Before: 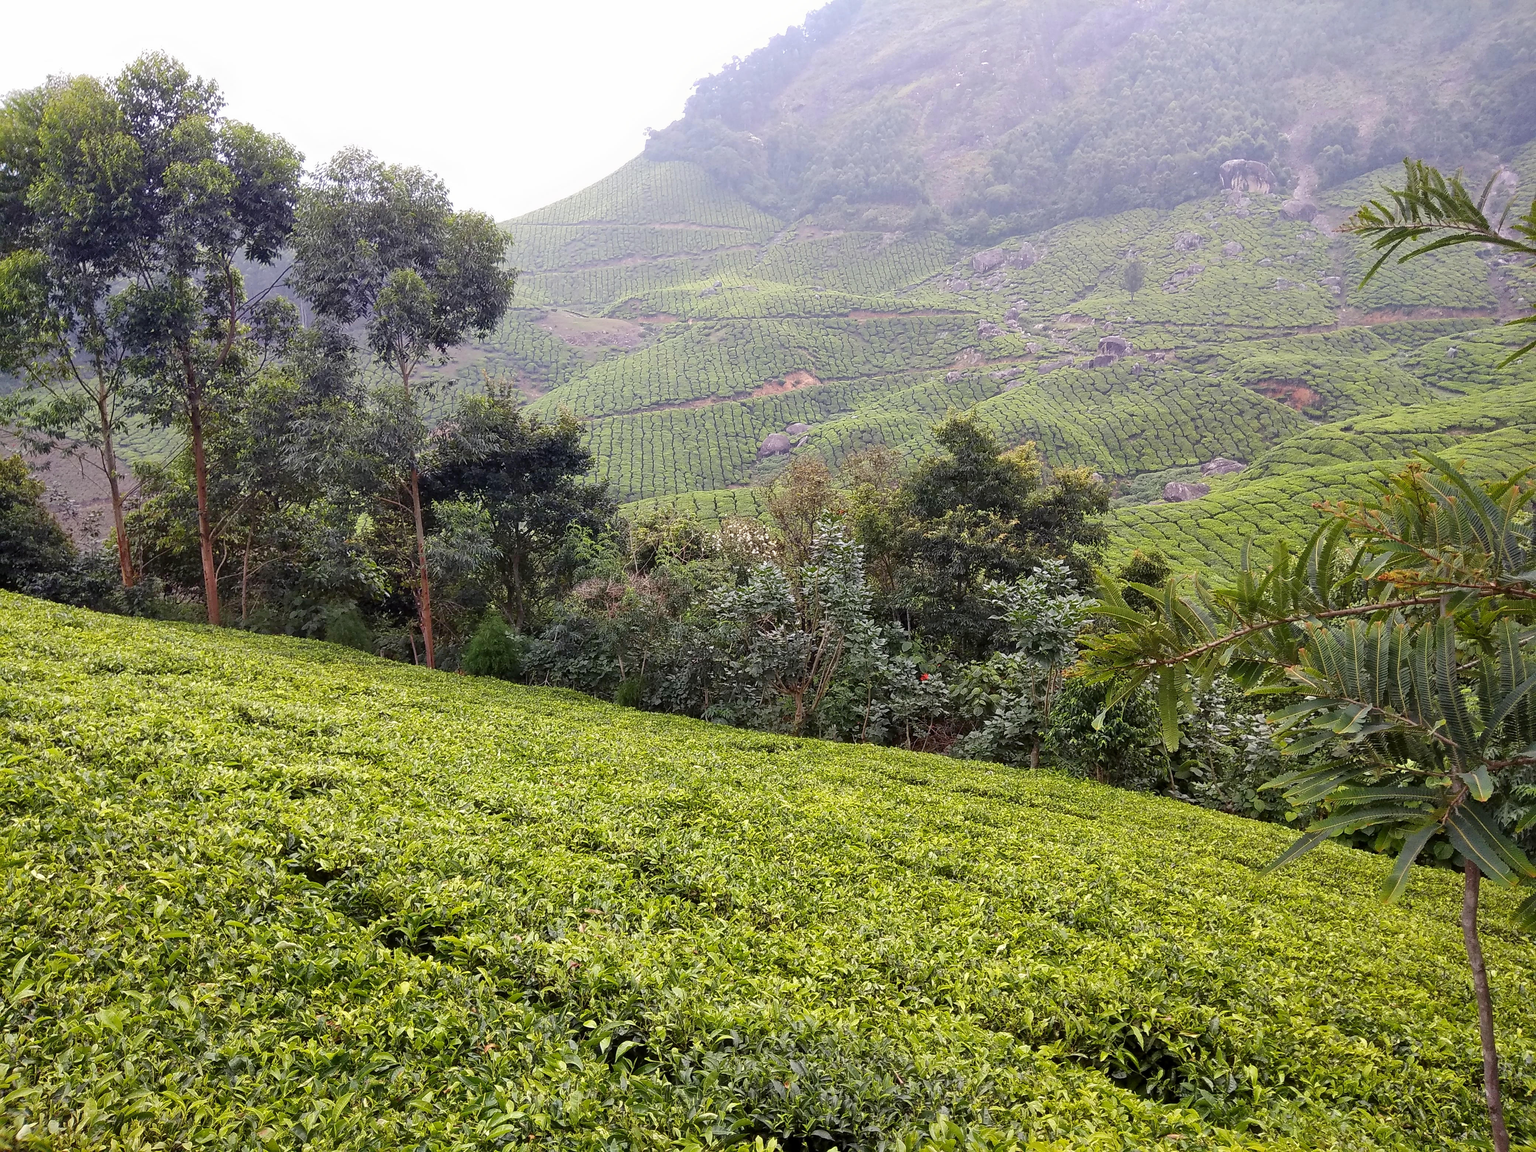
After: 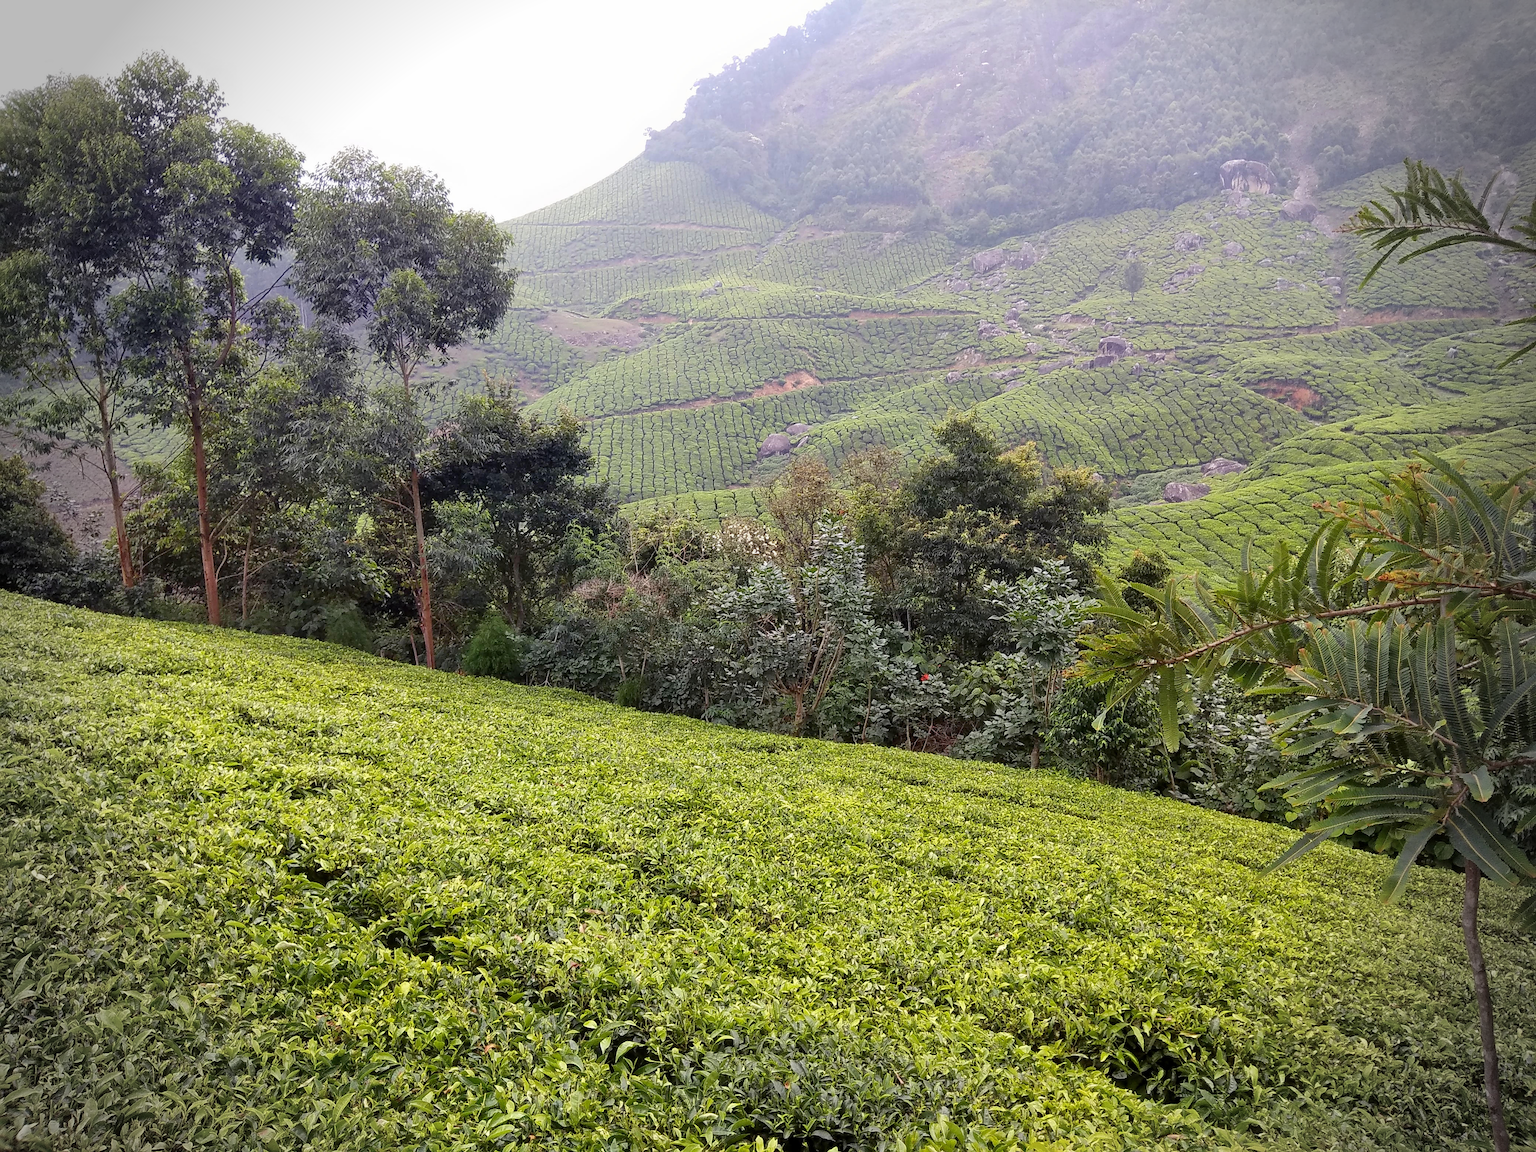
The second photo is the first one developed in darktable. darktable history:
vignetting: fall-off radius 31.31%
